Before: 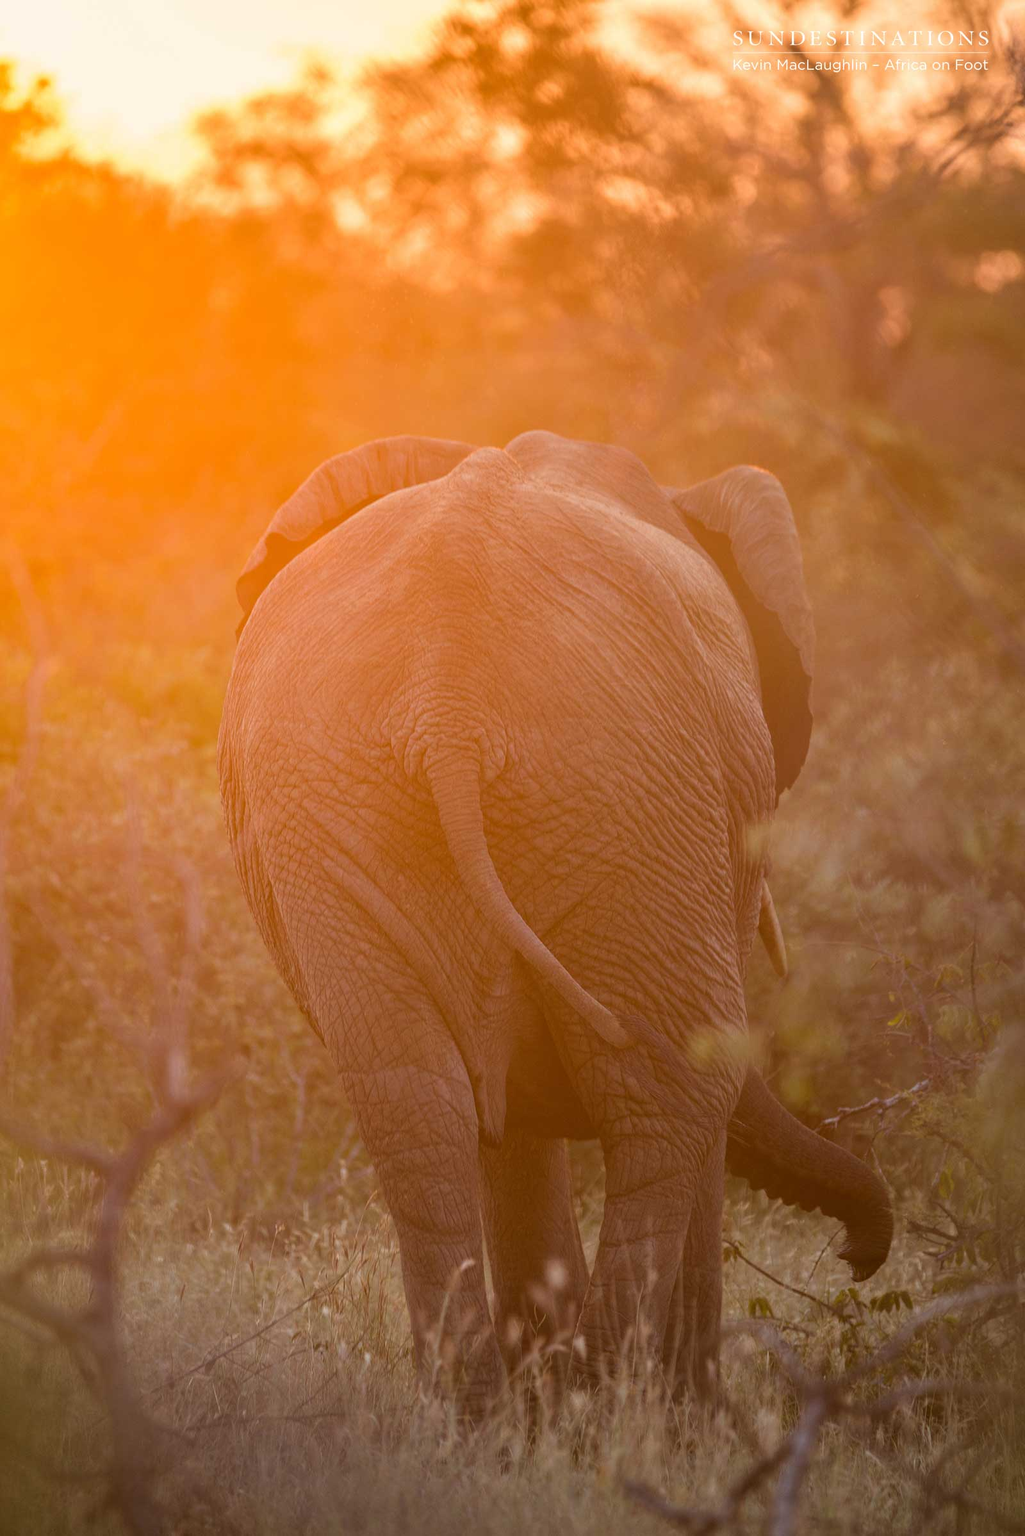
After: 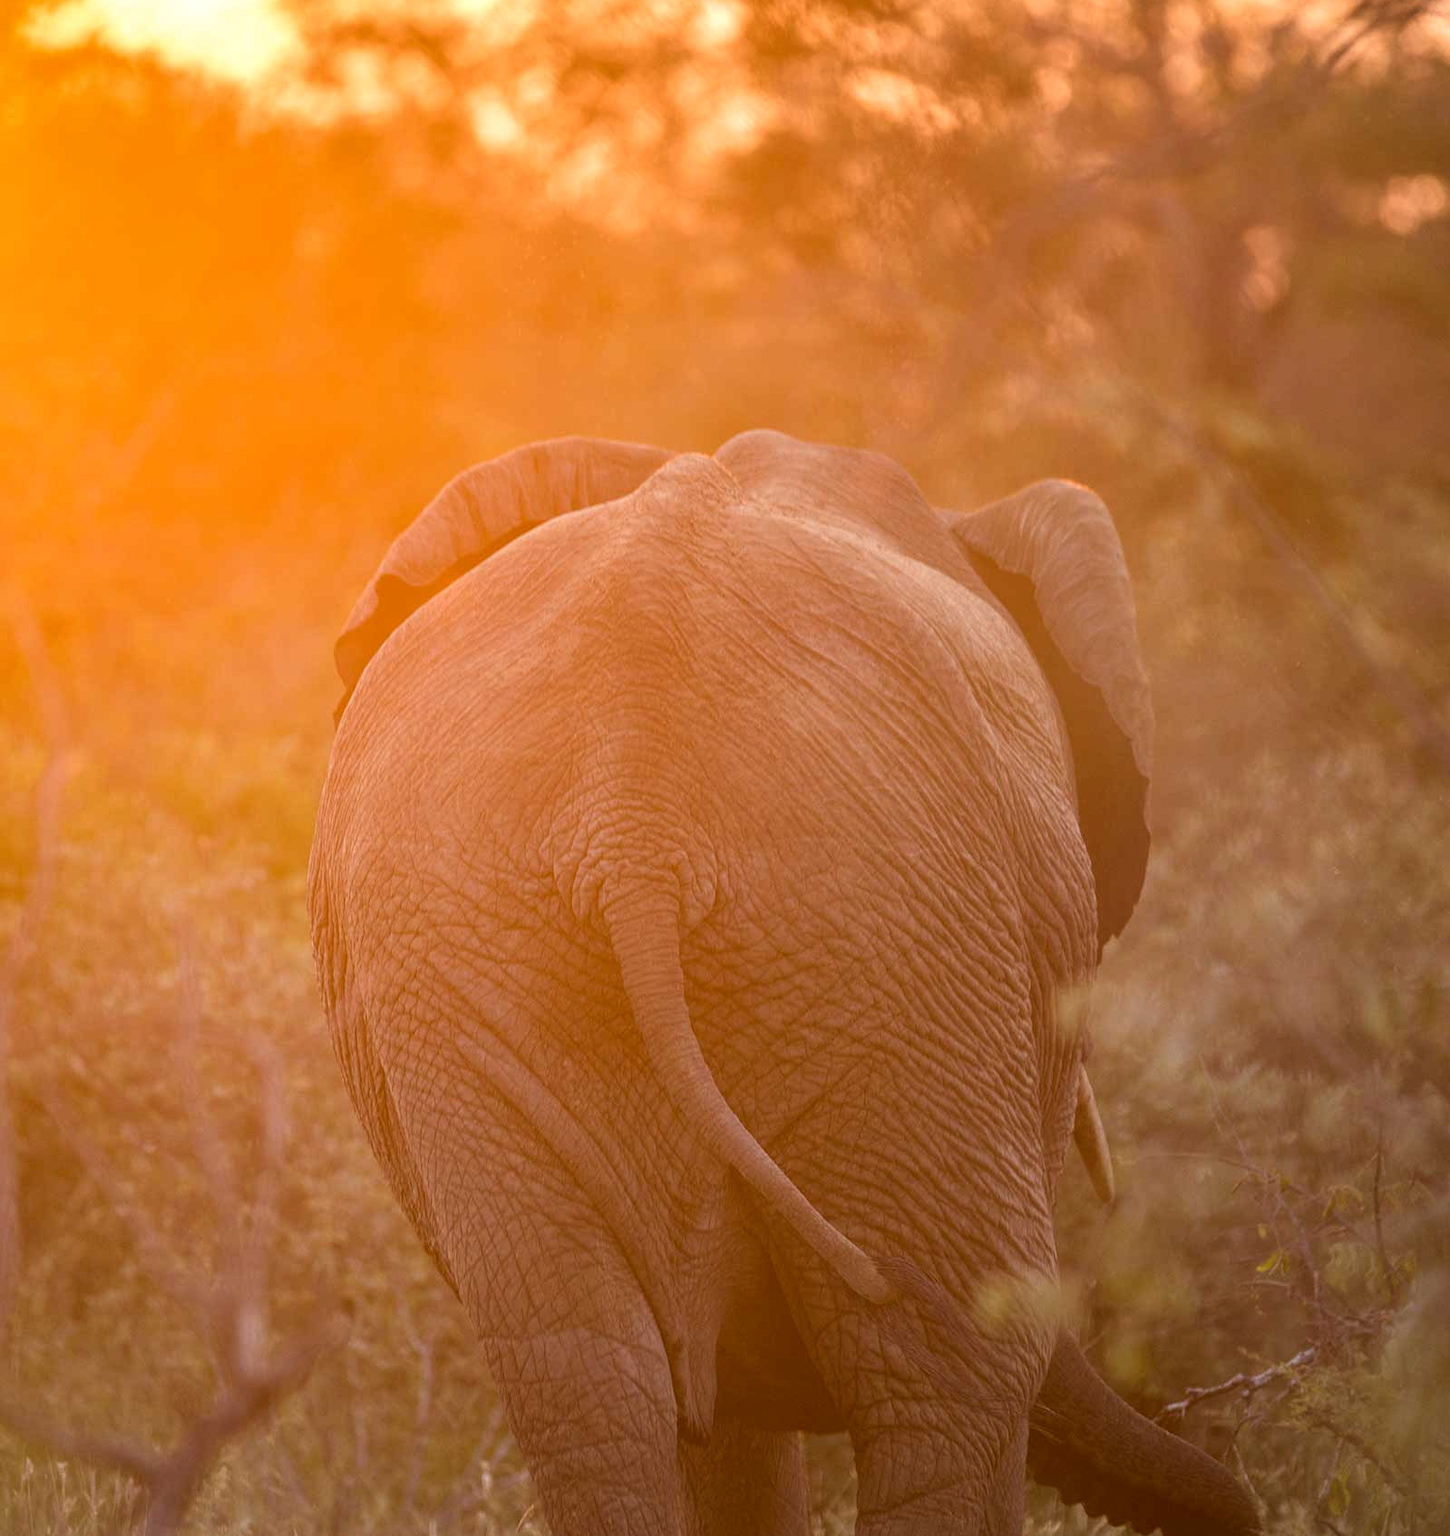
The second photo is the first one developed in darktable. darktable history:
crop and rotate: top 8.293%, bottom 20.996%
local contrast: detail 130%
